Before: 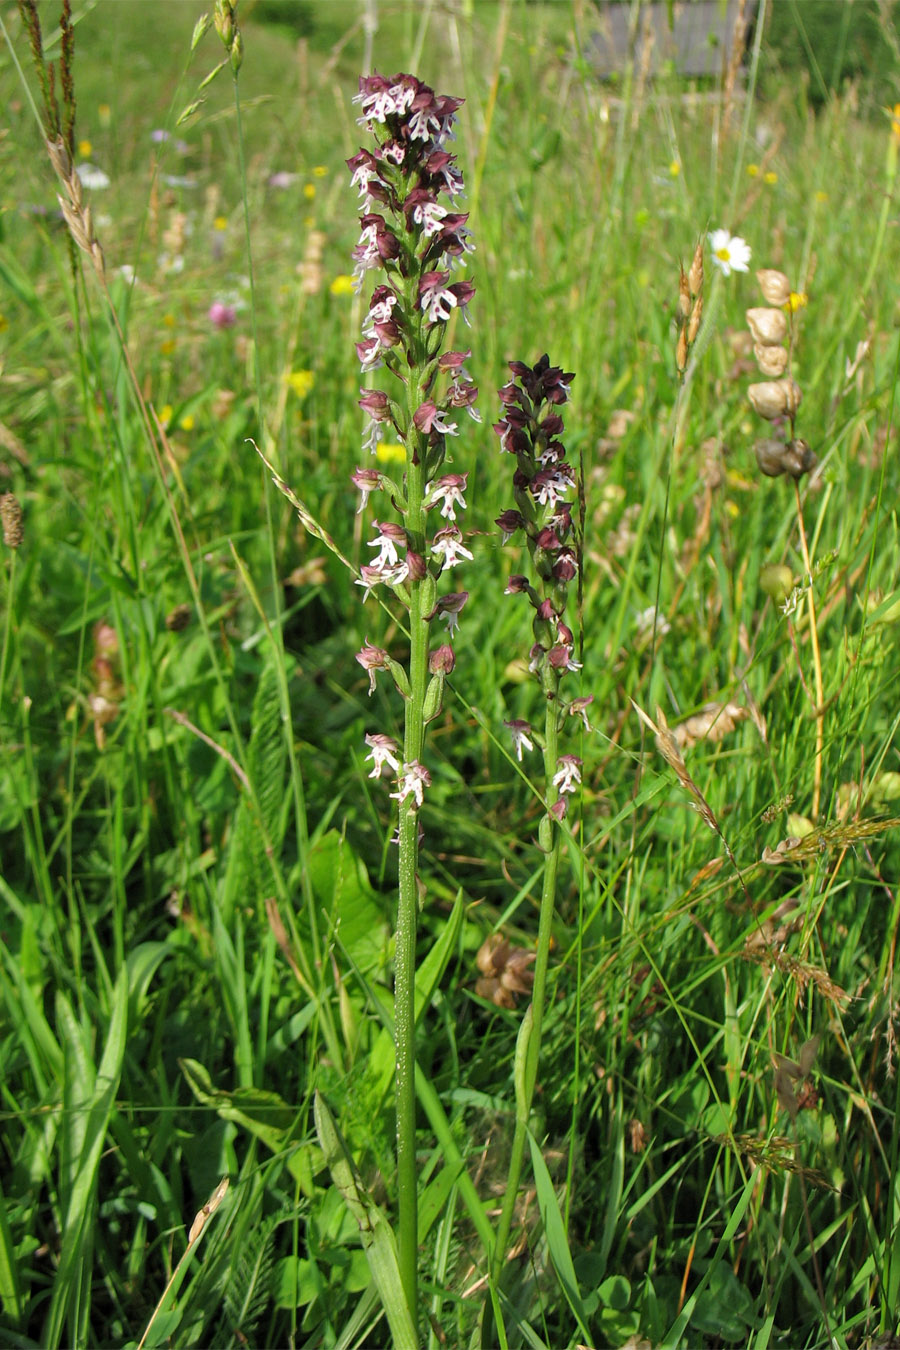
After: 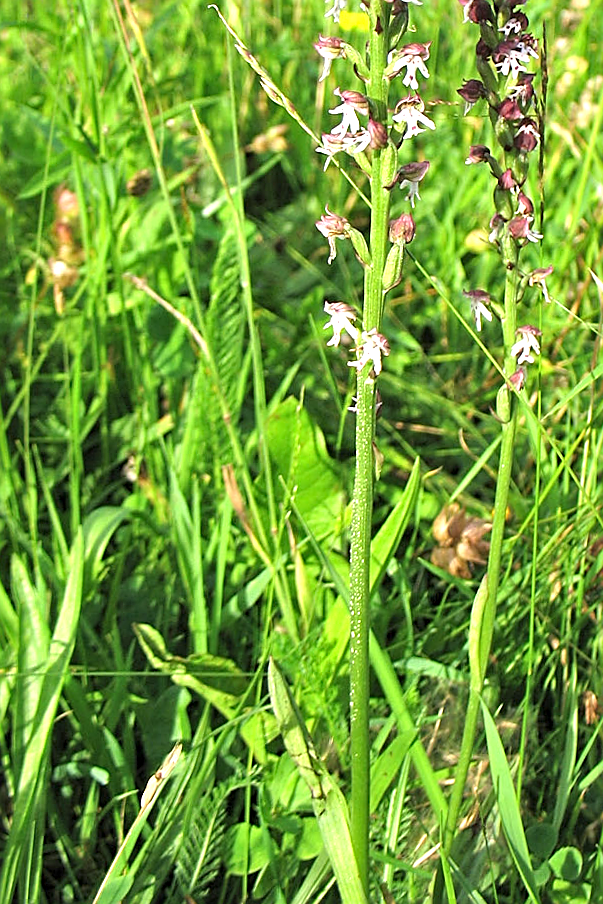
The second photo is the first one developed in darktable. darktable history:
exposure: black level correction 0, exposure 1.107 EV, compensate highlight preservation false
sharpen: amount 0.742
crop and rotate: angle -0.801°, left 3.554%, top 31.572%, right 27.98%
